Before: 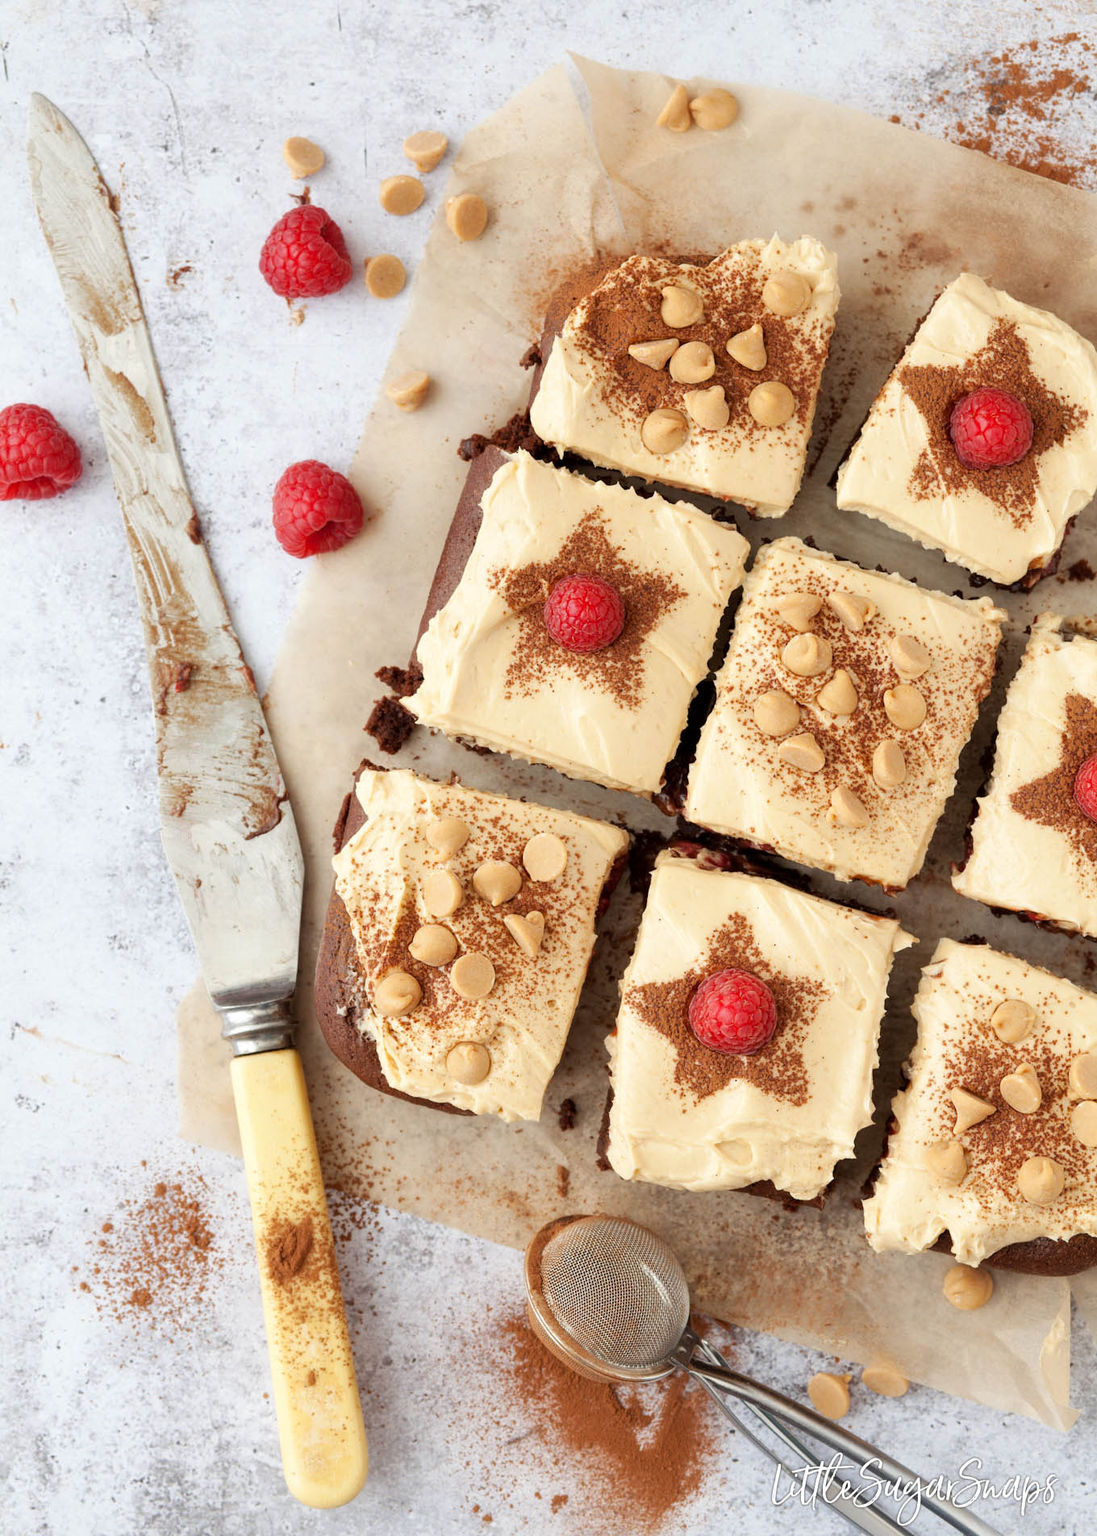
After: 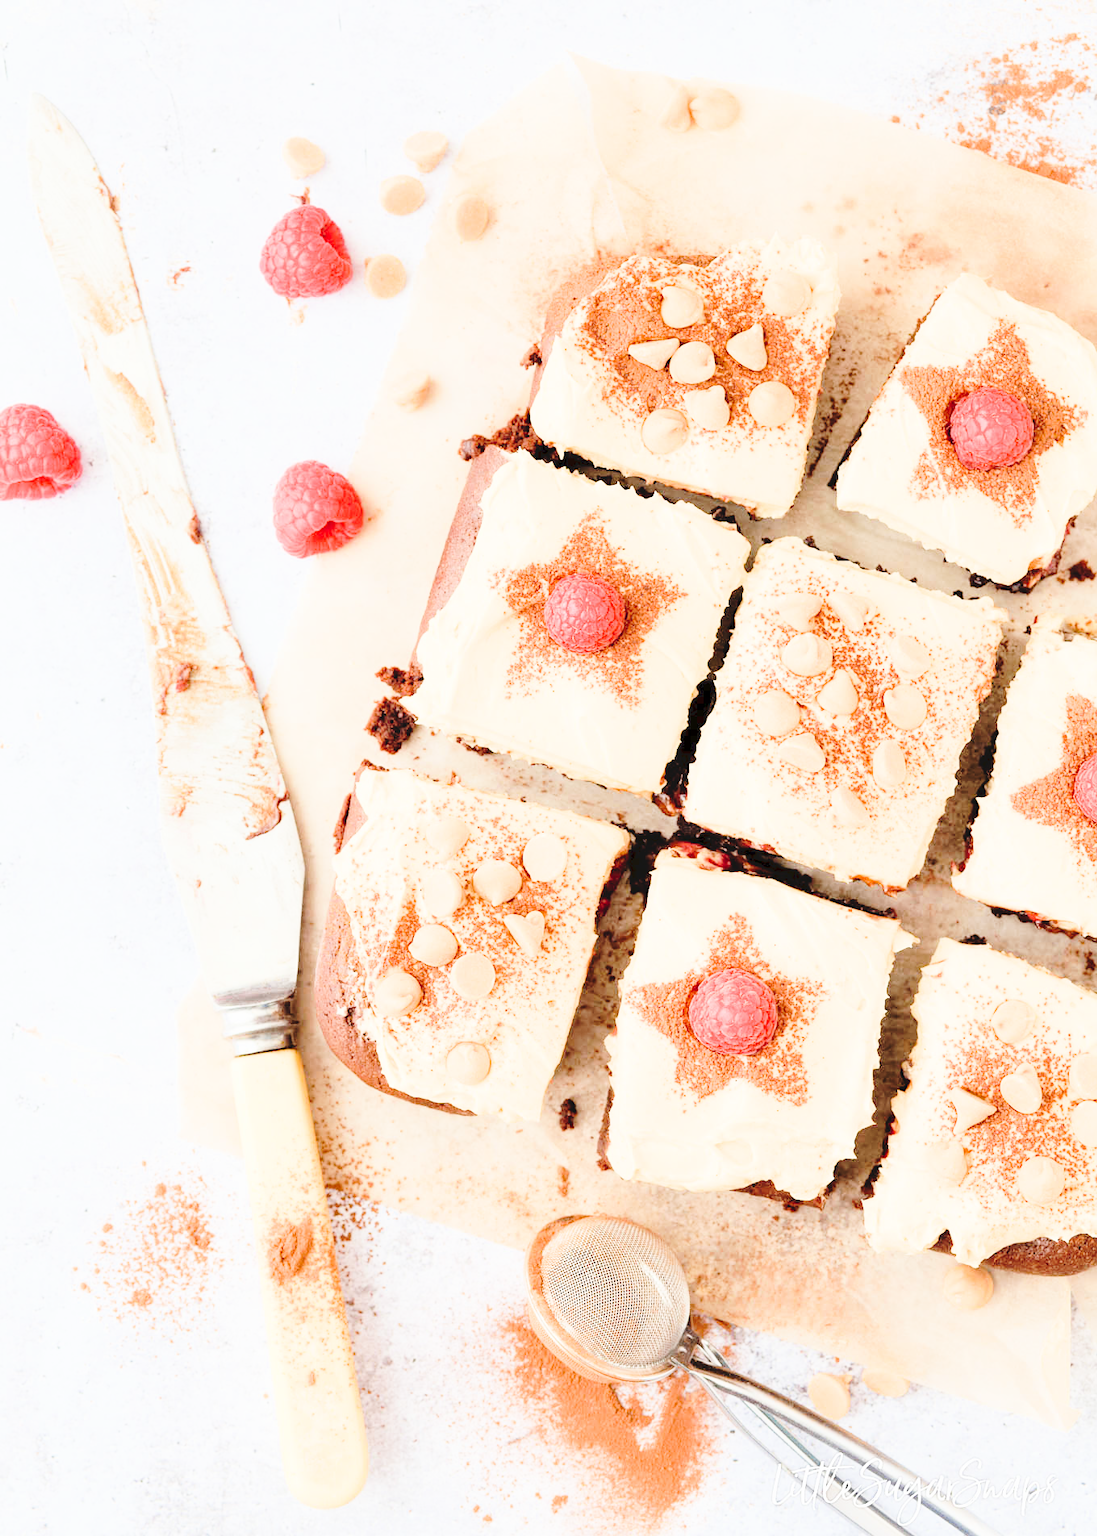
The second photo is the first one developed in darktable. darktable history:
filmic rgb: middle gray luminance 28.92%, black relative exposure -10.31 EV, white relative exposure 5.47 EV, target black luminance 0%, hardness 3.97, latitude 1.44%, contrast 1.121, highlights saturation mix 5.35%, shadows ↔ highlights balance 14.58%
tone curve: curves: ch0 [(0, 0) (0.003, 0.072) (0.011, 0.073) (0.025, 0.072) (0.044, 0.076) (0.069, 0.089) (0.1, 0.103) (0.136, 0.123) (0.177, 0.158) (0.224, 0.21) (0.277, 0.275) (0.335, 0.372) (0.399, 0.463) (0.468, 0.556) (0.543, 0.633) (0.623, 0.712) (0.709, 0.795) (0.801, 0.869) (0.898, 0.942) (1, 1)], preserve colors none
exposure: black level correction 0, exposure 1.99 EV, compensate highlight preservation false
